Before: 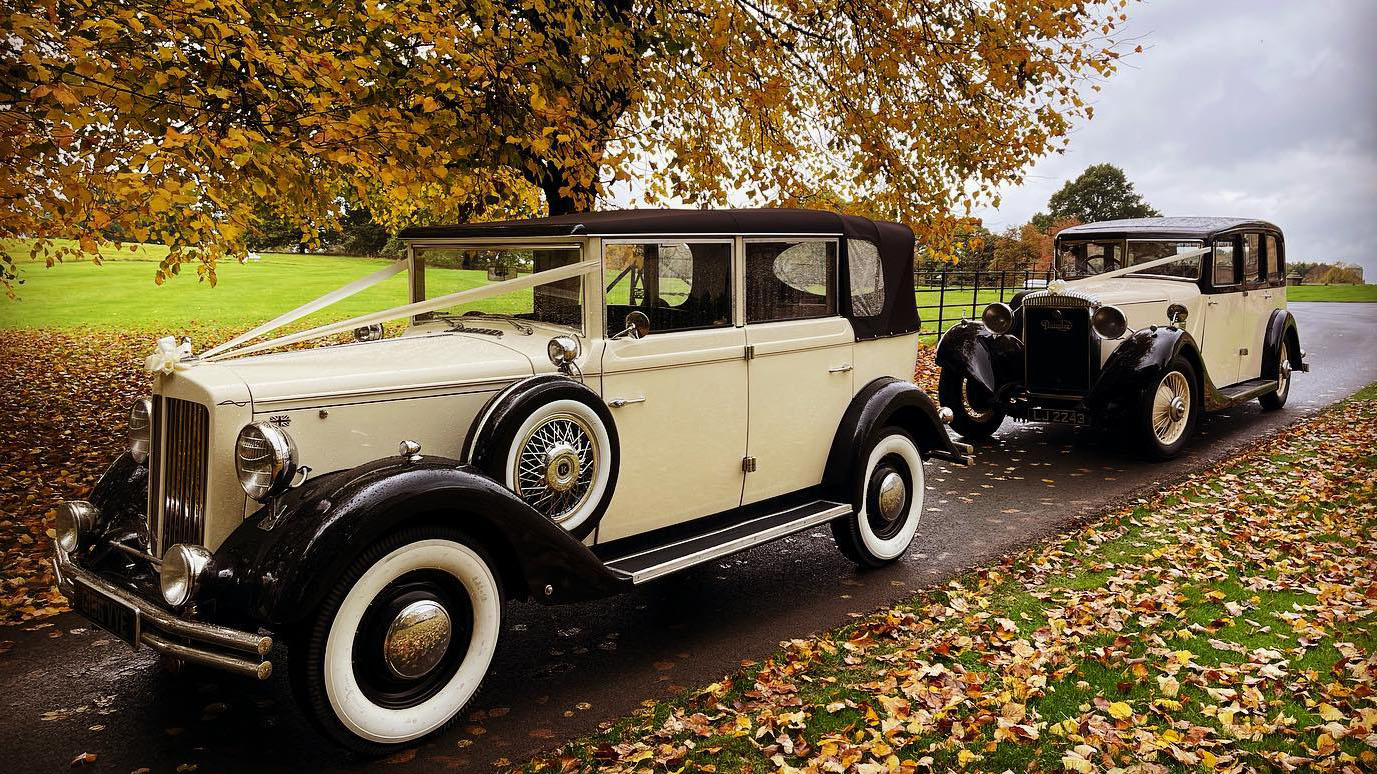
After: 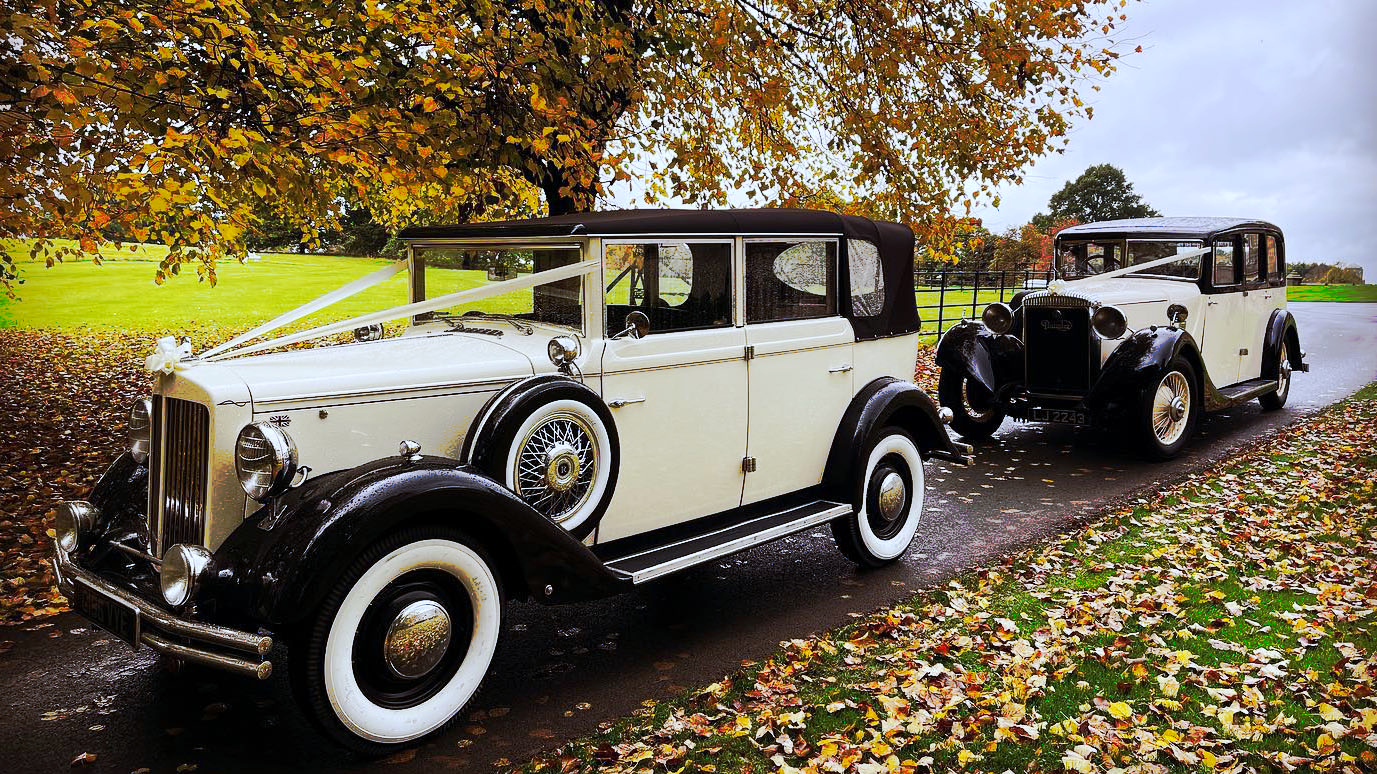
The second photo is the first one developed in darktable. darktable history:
white balance: red 0.926, green 1.003, blue 1.133
tone curve: curves: ch0 [(0, 0) (0.003, 0.003) (0.011, 0.01) (0.025, 0.023) (0.044, 0.042) (0.069, 0.065) (0.1, 0.094) (0.136, 0.127) (0.177, 0.166) (0.224, 0.211) (0.277, 0.26) (0.335, 0.315) (0.399, 0.375) (0.468, 0.44) (0.543, 0.658) (0.623, 0.718) (0.709, 0.782) (0.801, 0.851) (0.898, 0.923) (1, 1)], preserve colors none
